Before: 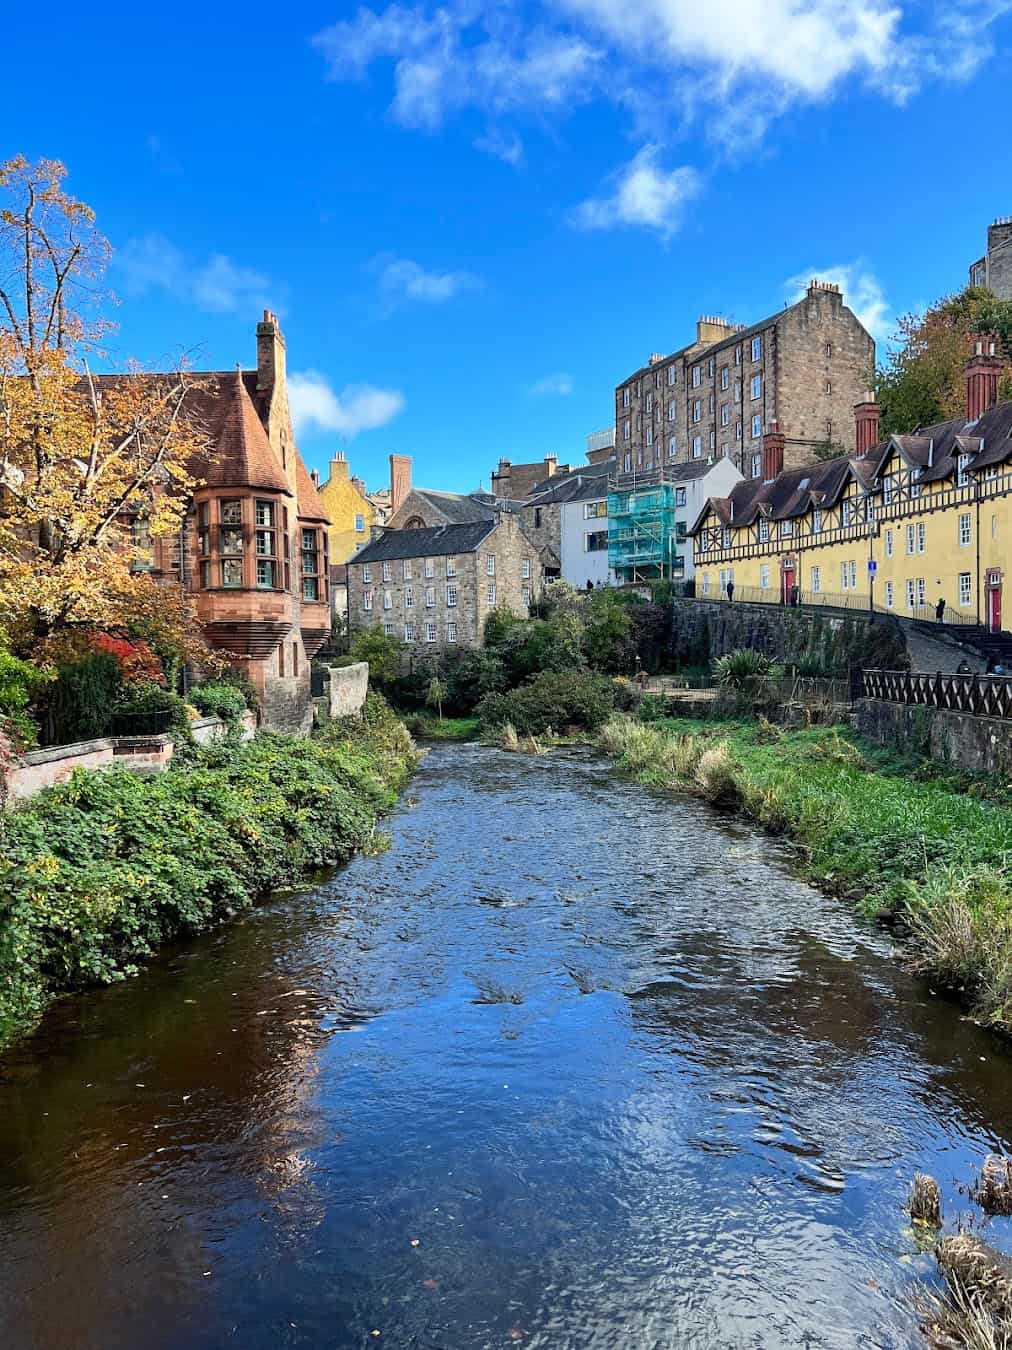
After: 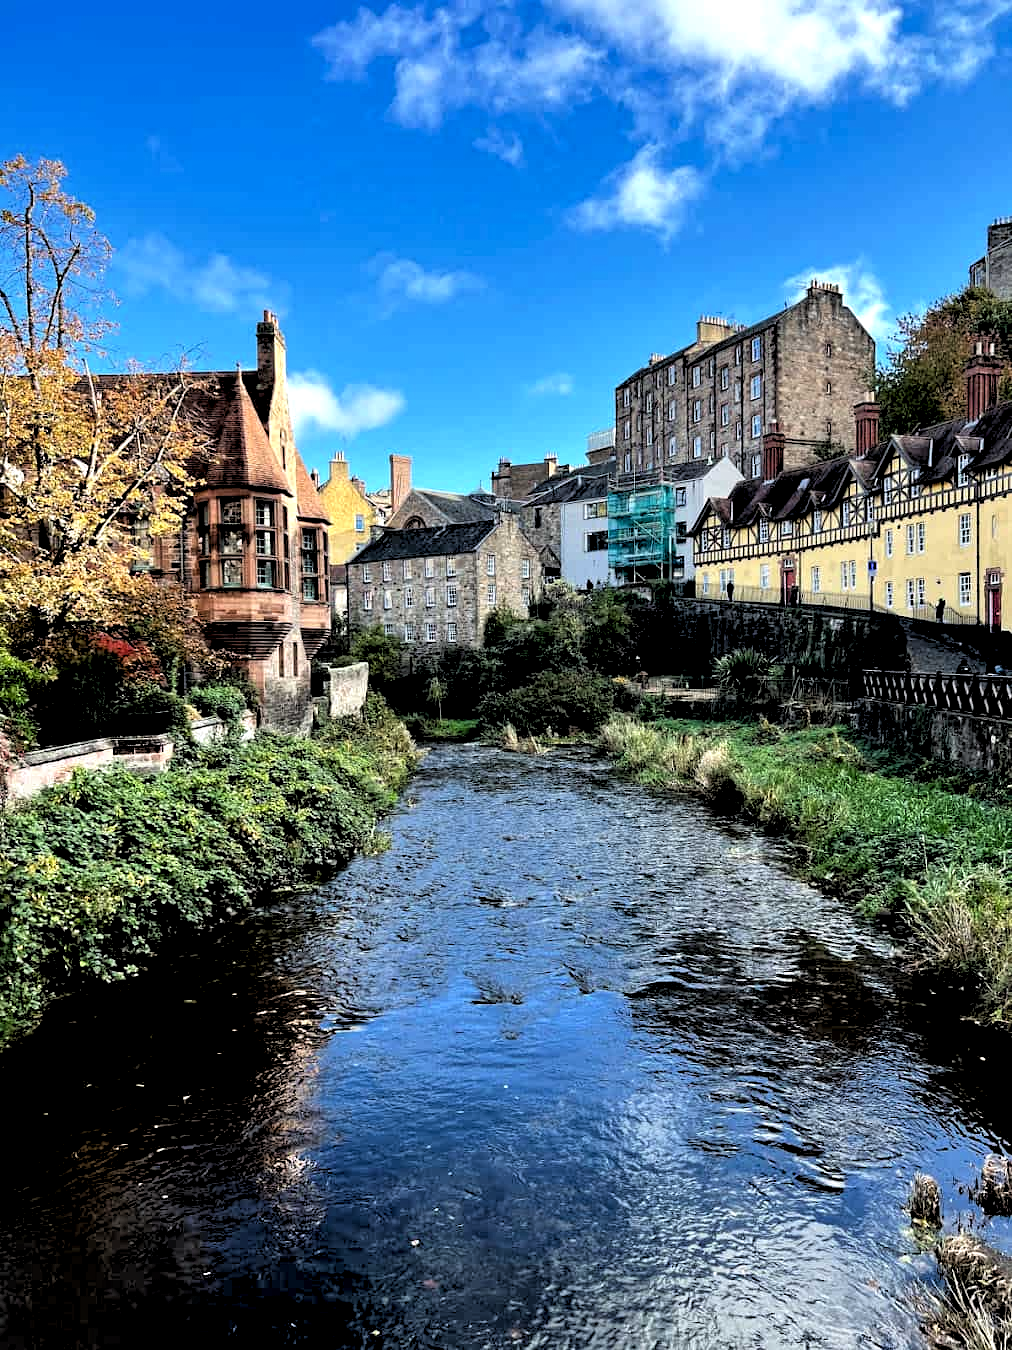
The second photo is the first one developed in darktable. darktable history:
local contrast: highlights 123%, shadows 126%, detail 140%, midtone range 0.254
rgb levels: levels [[0.034, 0.472, 0.904], [0, 0.5, 1], [0, 0.5, 1]]
